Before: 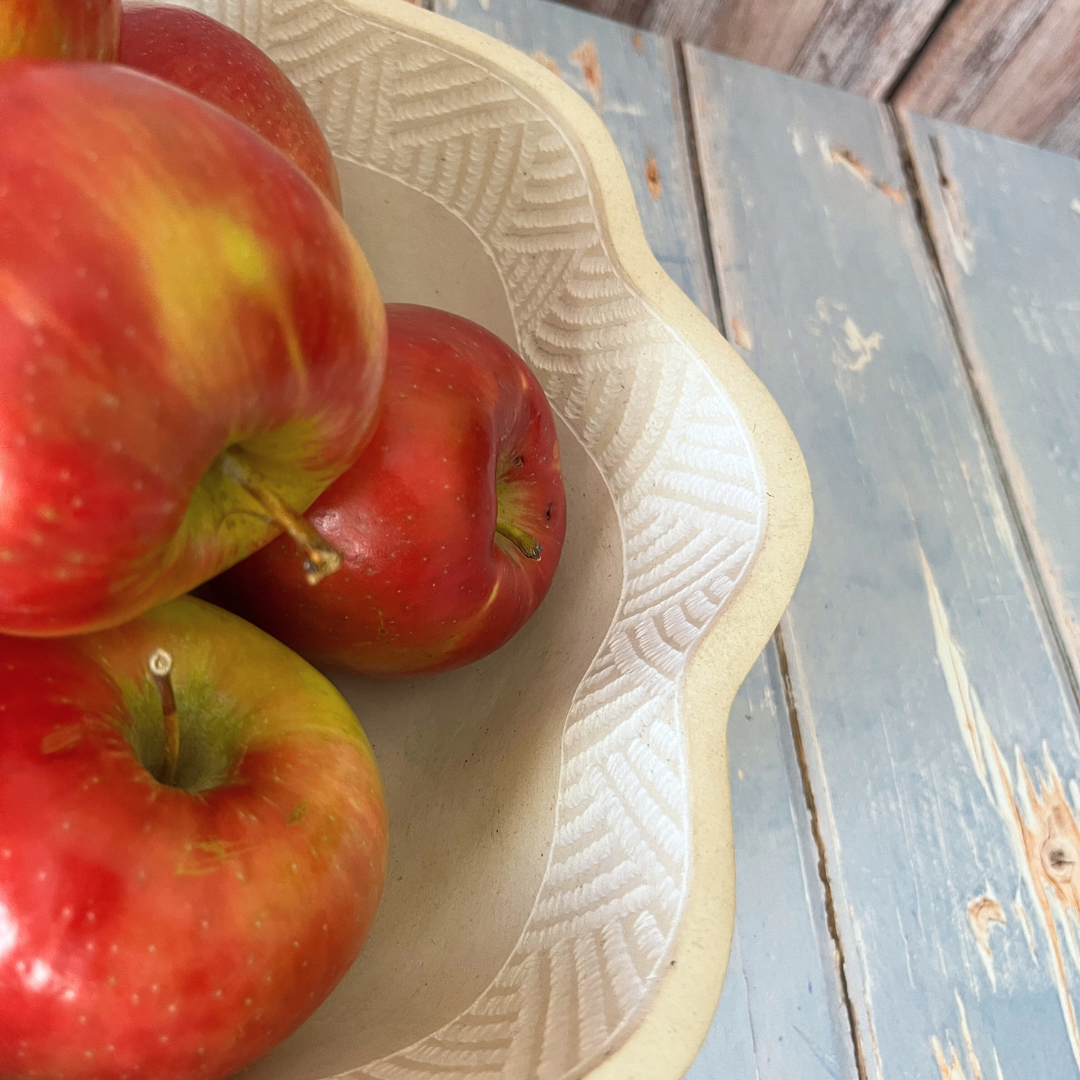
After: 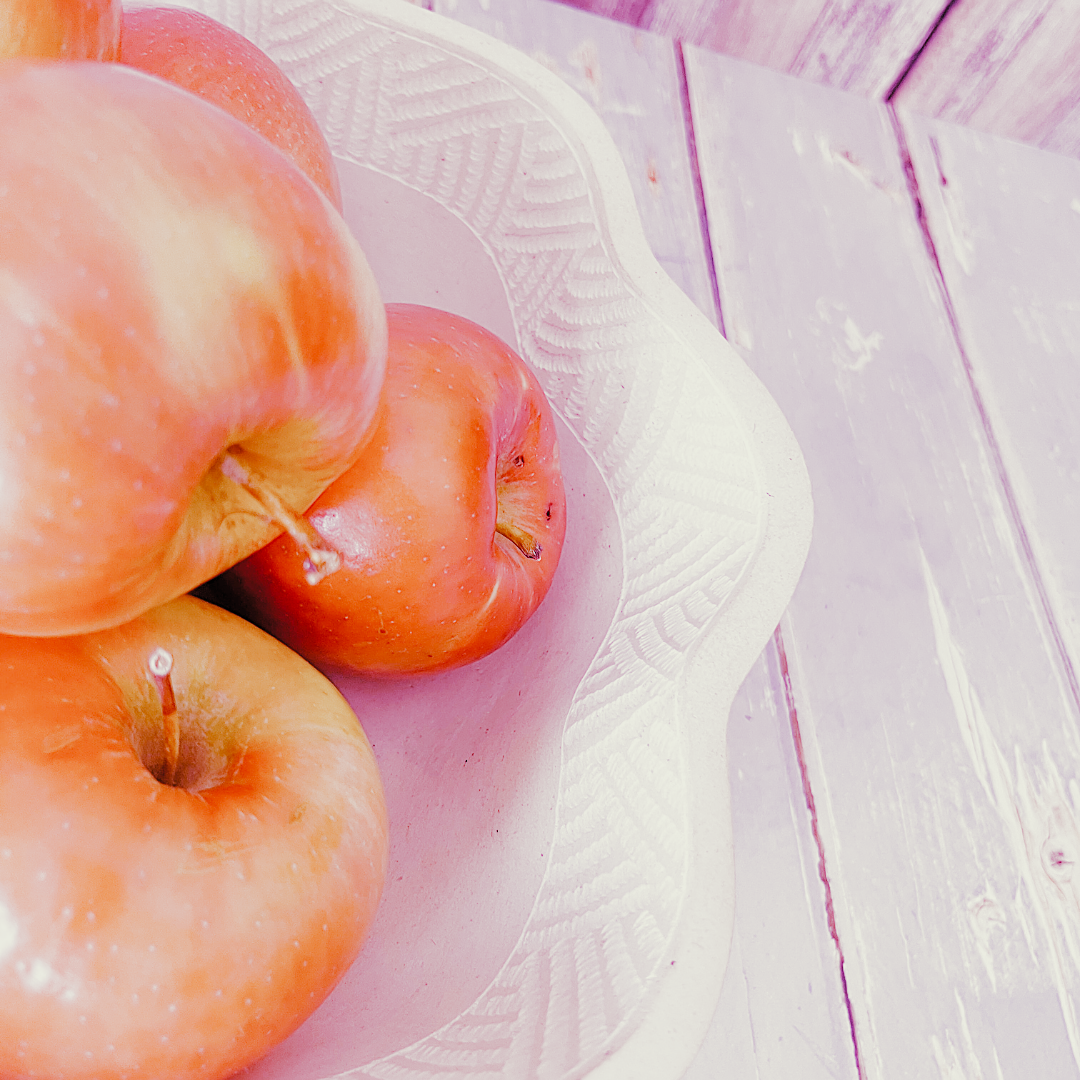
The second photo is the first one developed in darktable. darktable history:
sharpen: on, module defaults
white balance: red 1.944, blue 2.384
base curve: preserve colors none
filmic: grey point source 11.56, black point source -6.69, white point source 4.9, grey point target 18, white point target 100, output power 2.2, latitude stops 2, contrast 1.6, saturation 100, global saturation 100, balance 4.16
color correction: highlights a* -4.28, highlights b* 6.53
